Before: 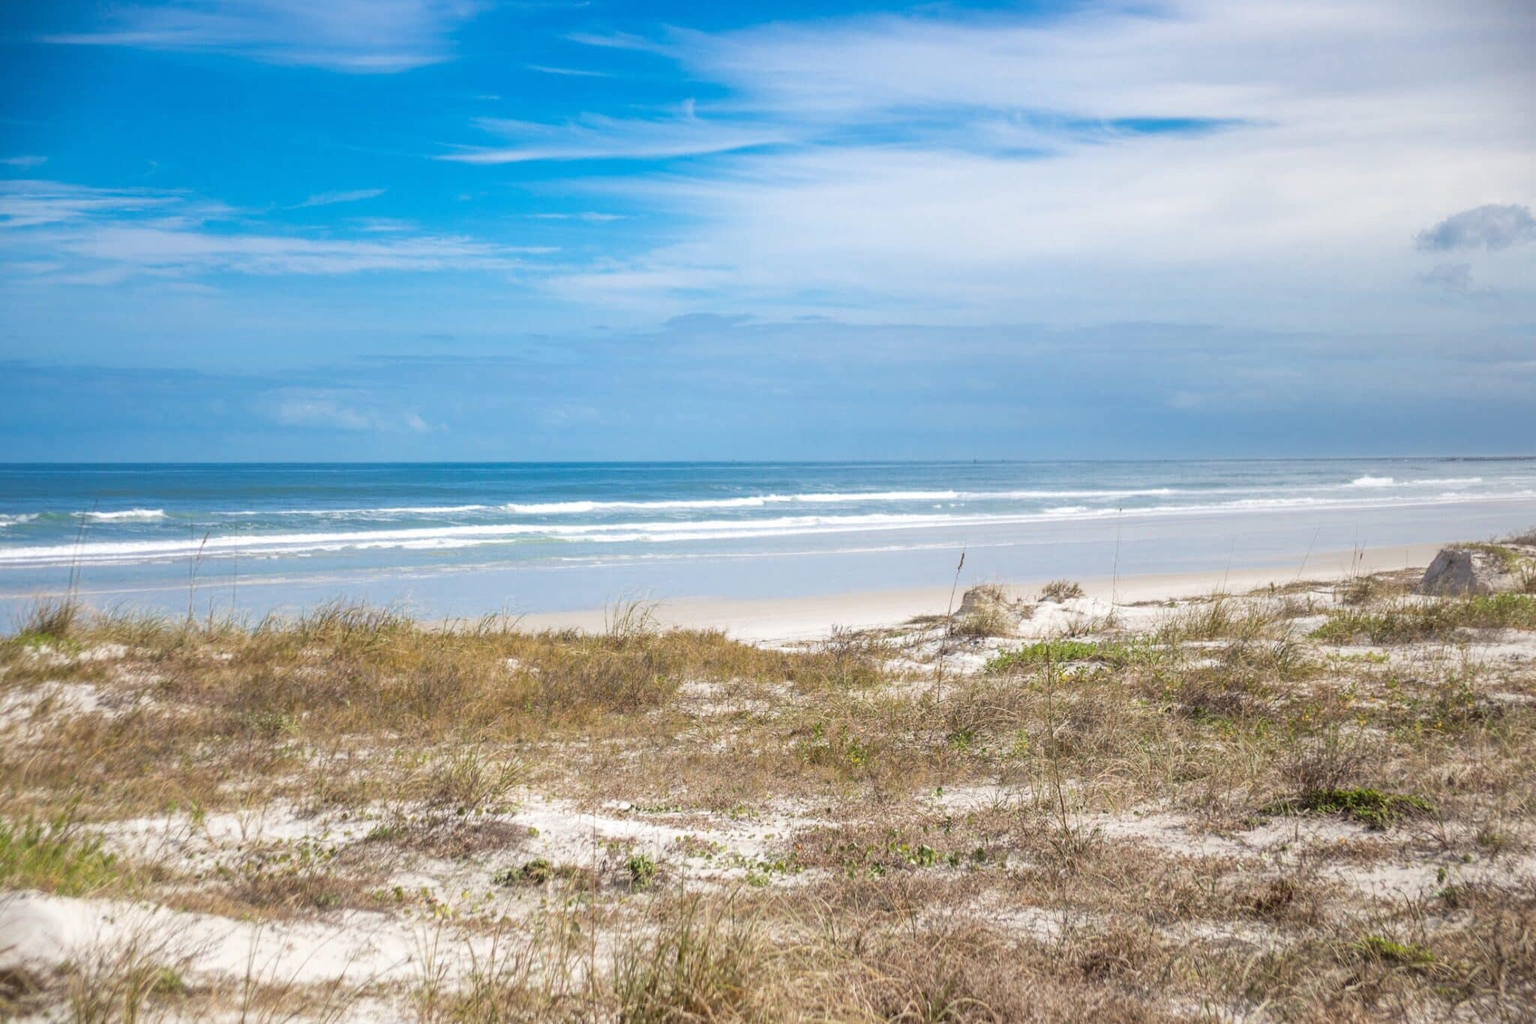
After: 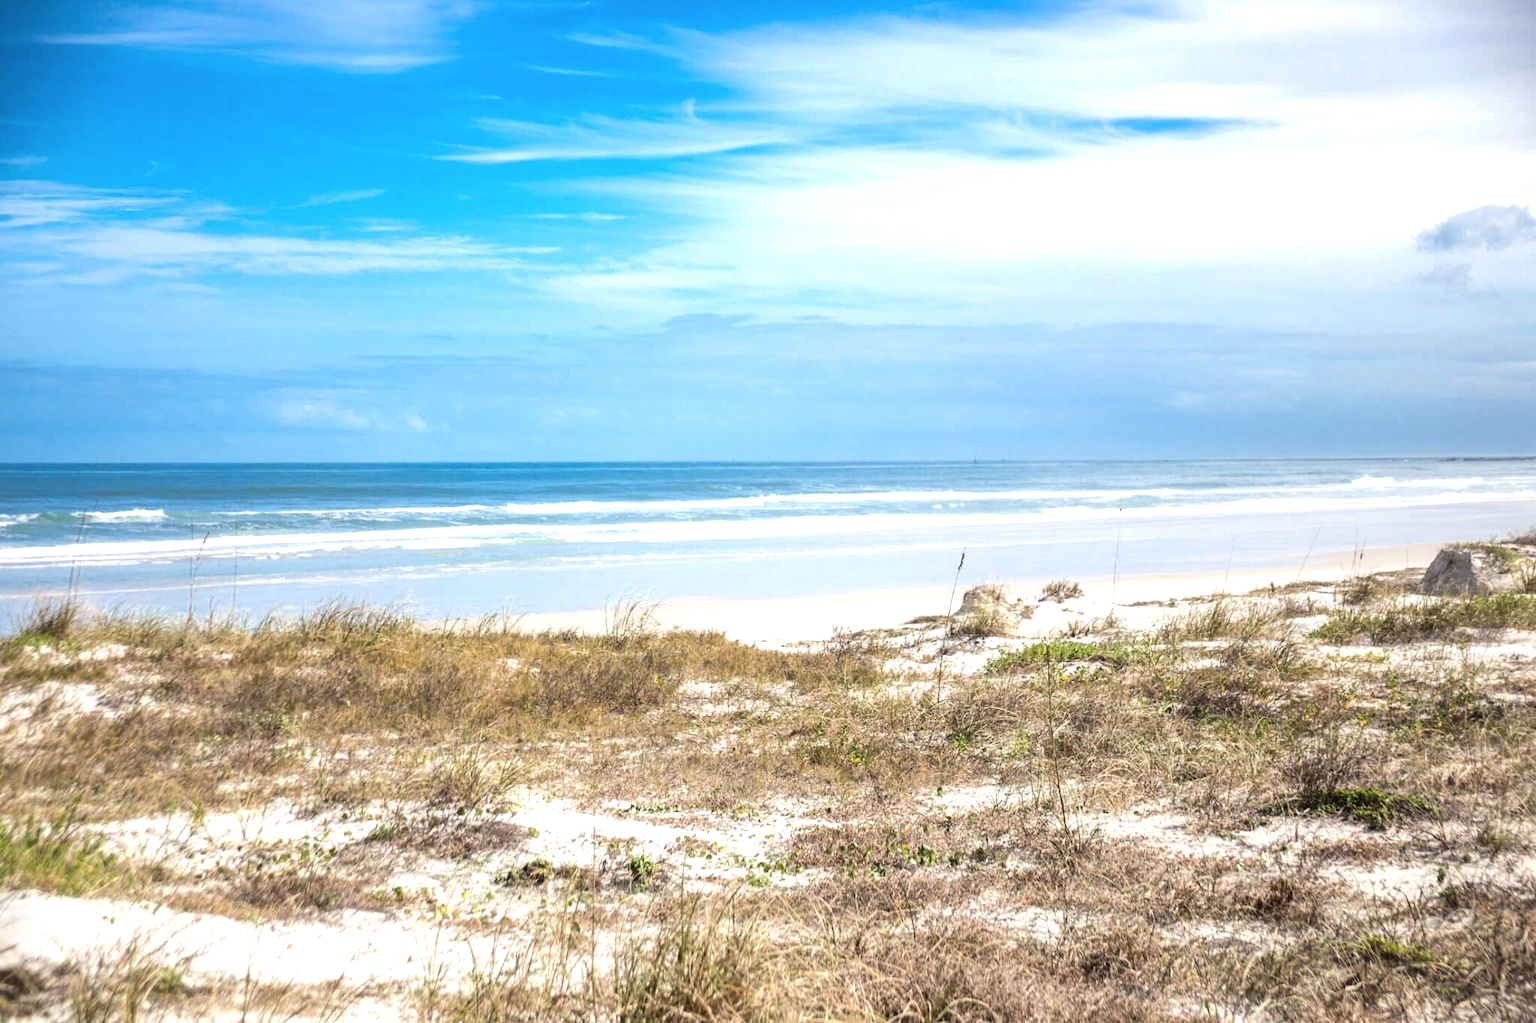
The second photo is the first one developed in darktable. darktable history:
color correction: saturation 0.98
exposure: compensate highlight preservation false
tone equalizer: -8 EV -0.75 EV, -7 EV -0.7 EV, -6 EV -0.6 EV, -5 EV -0.4 EV, -3 EV 0.4 EV, -2 EV 0.6 EV, -1 EV 0.7 EV, +0 EV 0.75 EV, edges refinement/feathering 500, mask exposure compensation -1.57 EV, preserve details no
